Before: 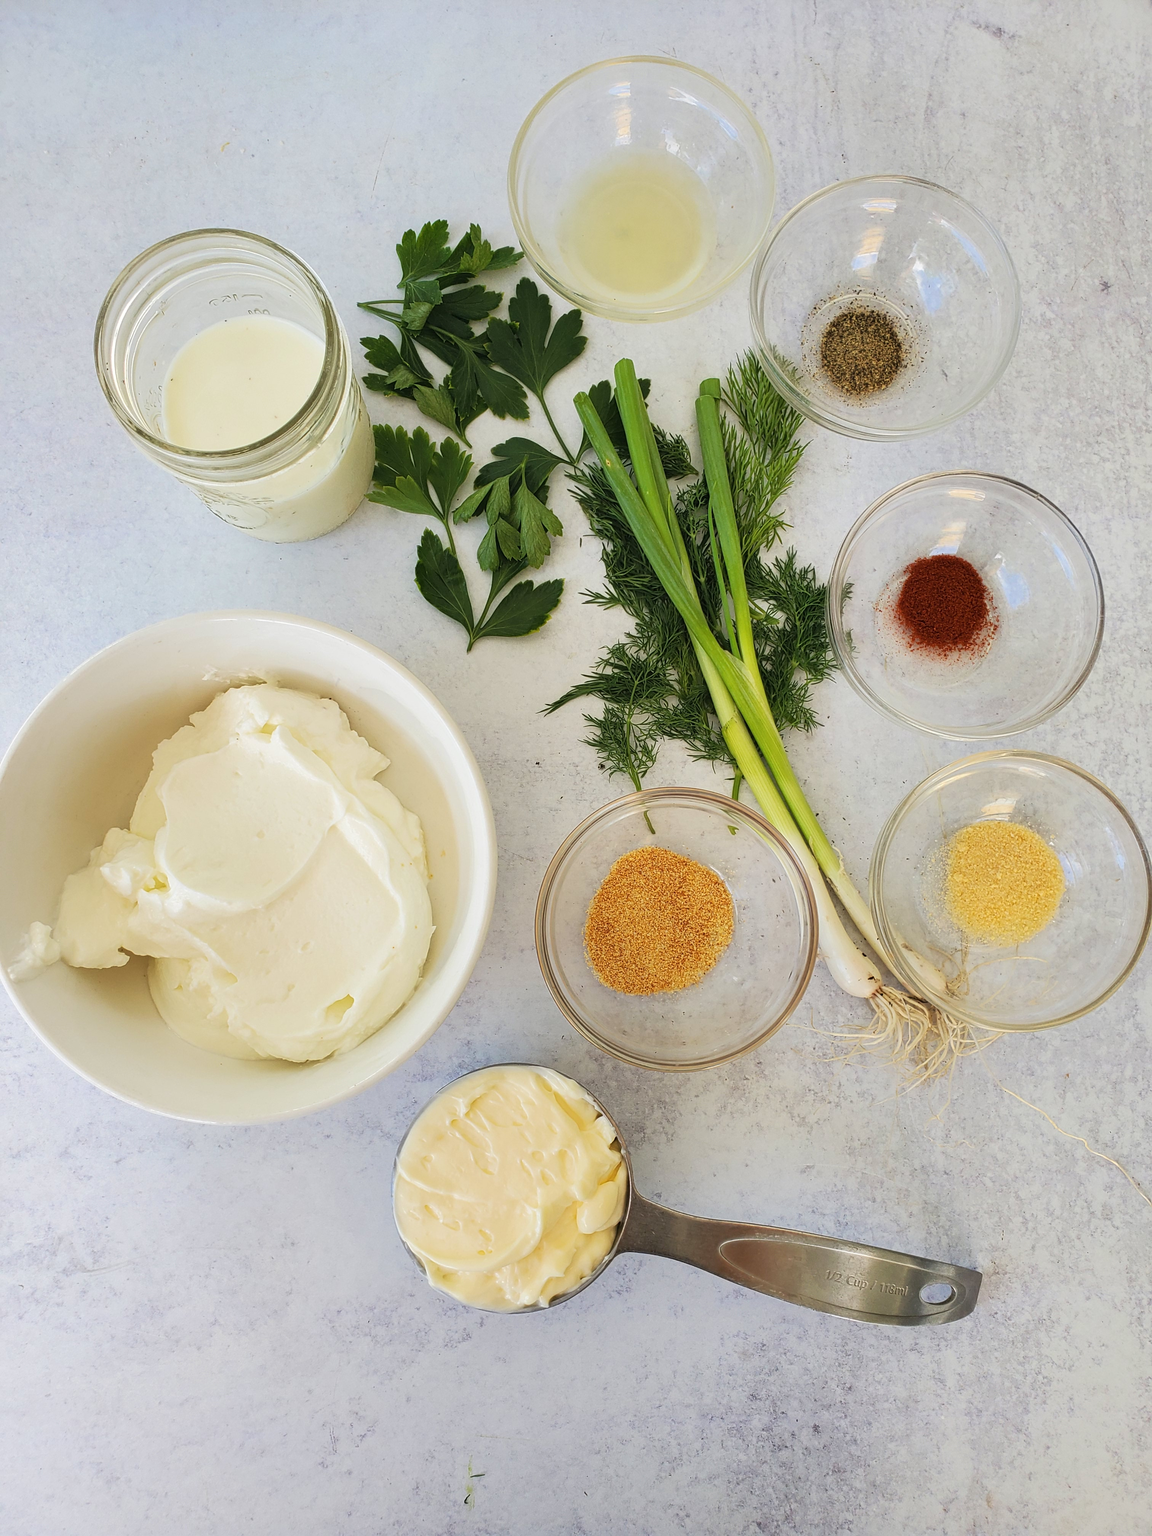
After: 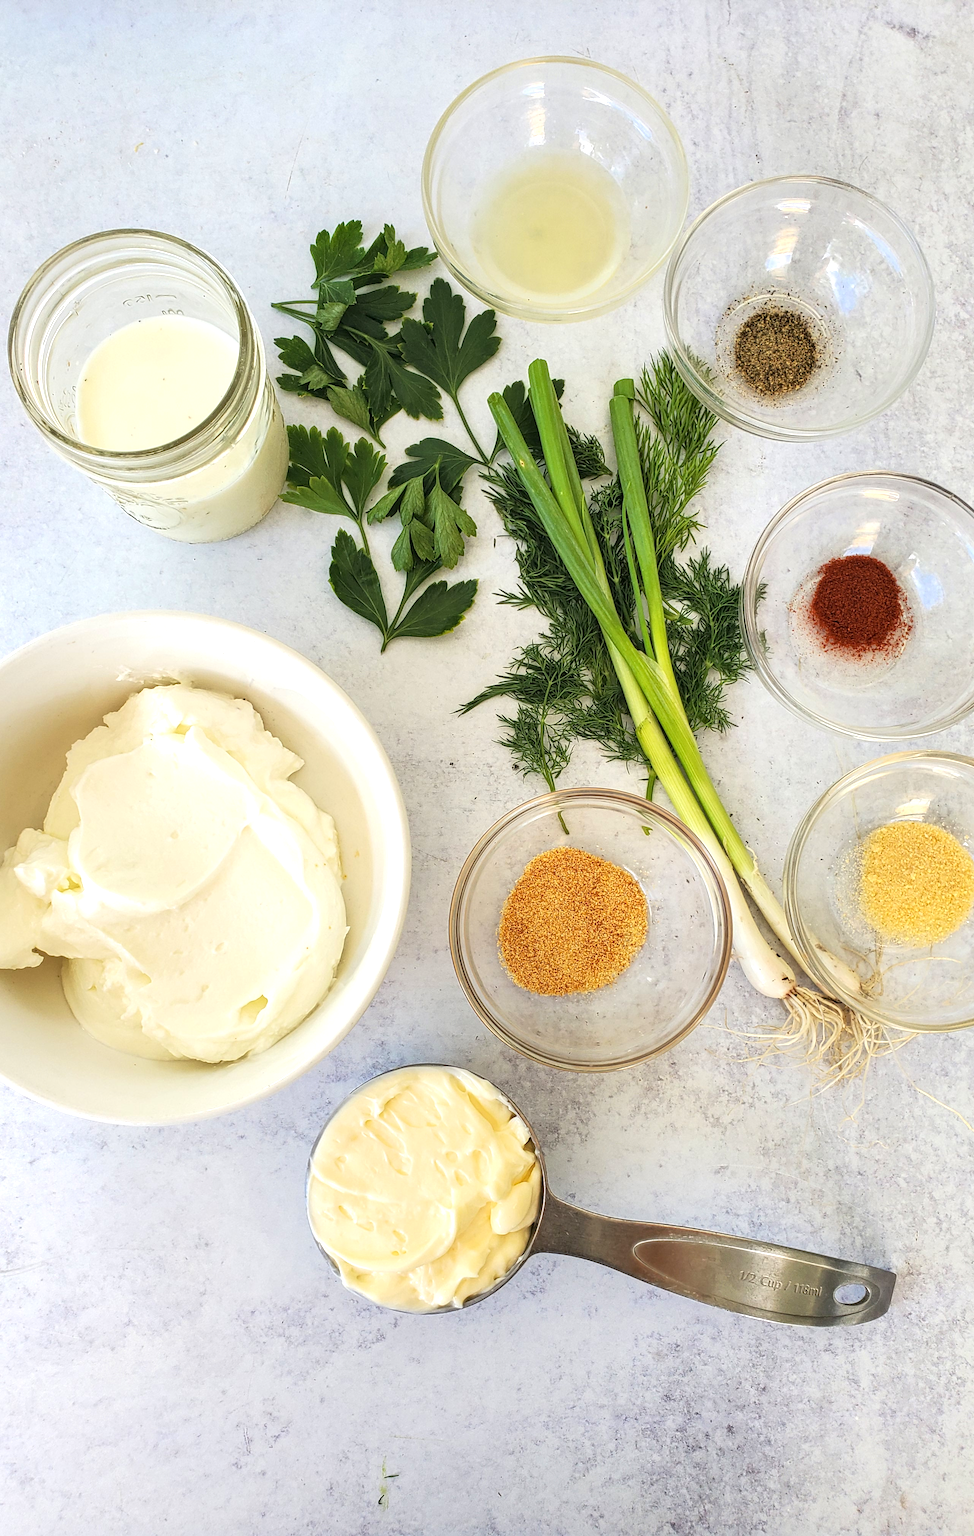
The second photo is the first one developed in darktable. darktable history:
crop: left 7.538%, right 7.842%
exposure: exposure 0.46 EV, compensate highlight preservation false
local contrast: on, module defaults
